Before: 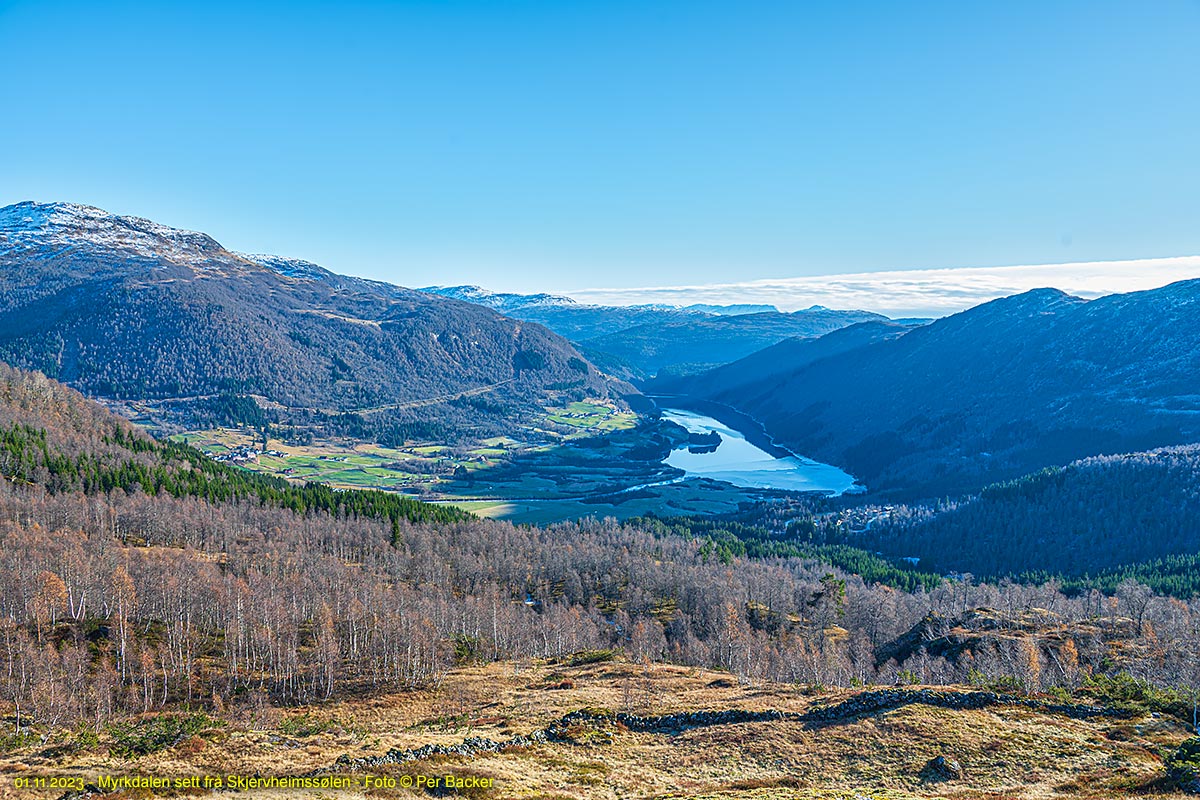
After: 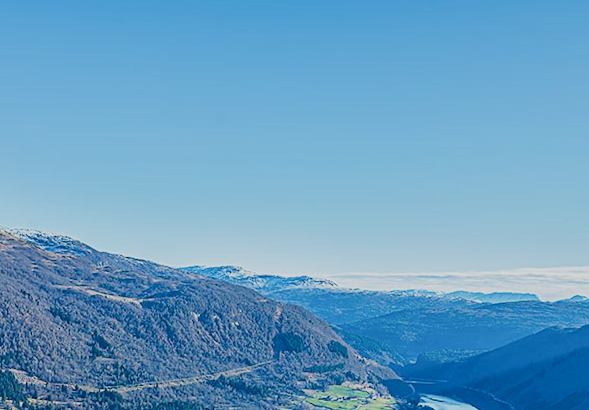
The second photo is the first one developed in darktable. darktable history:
rotate and perspective: rotation 1.57°, crop left 0.018, crop right 0.982, crop top 0.039, crop bottom 0.961
color balance rgb: on, module defaults
filmic rgb: black relative exposure -7.65 EV, white relative exposure 4.56 EV, hardness 3.61, contrast 1.05
crop: left 19.556%, right 30.401%, bottom 46.458%
